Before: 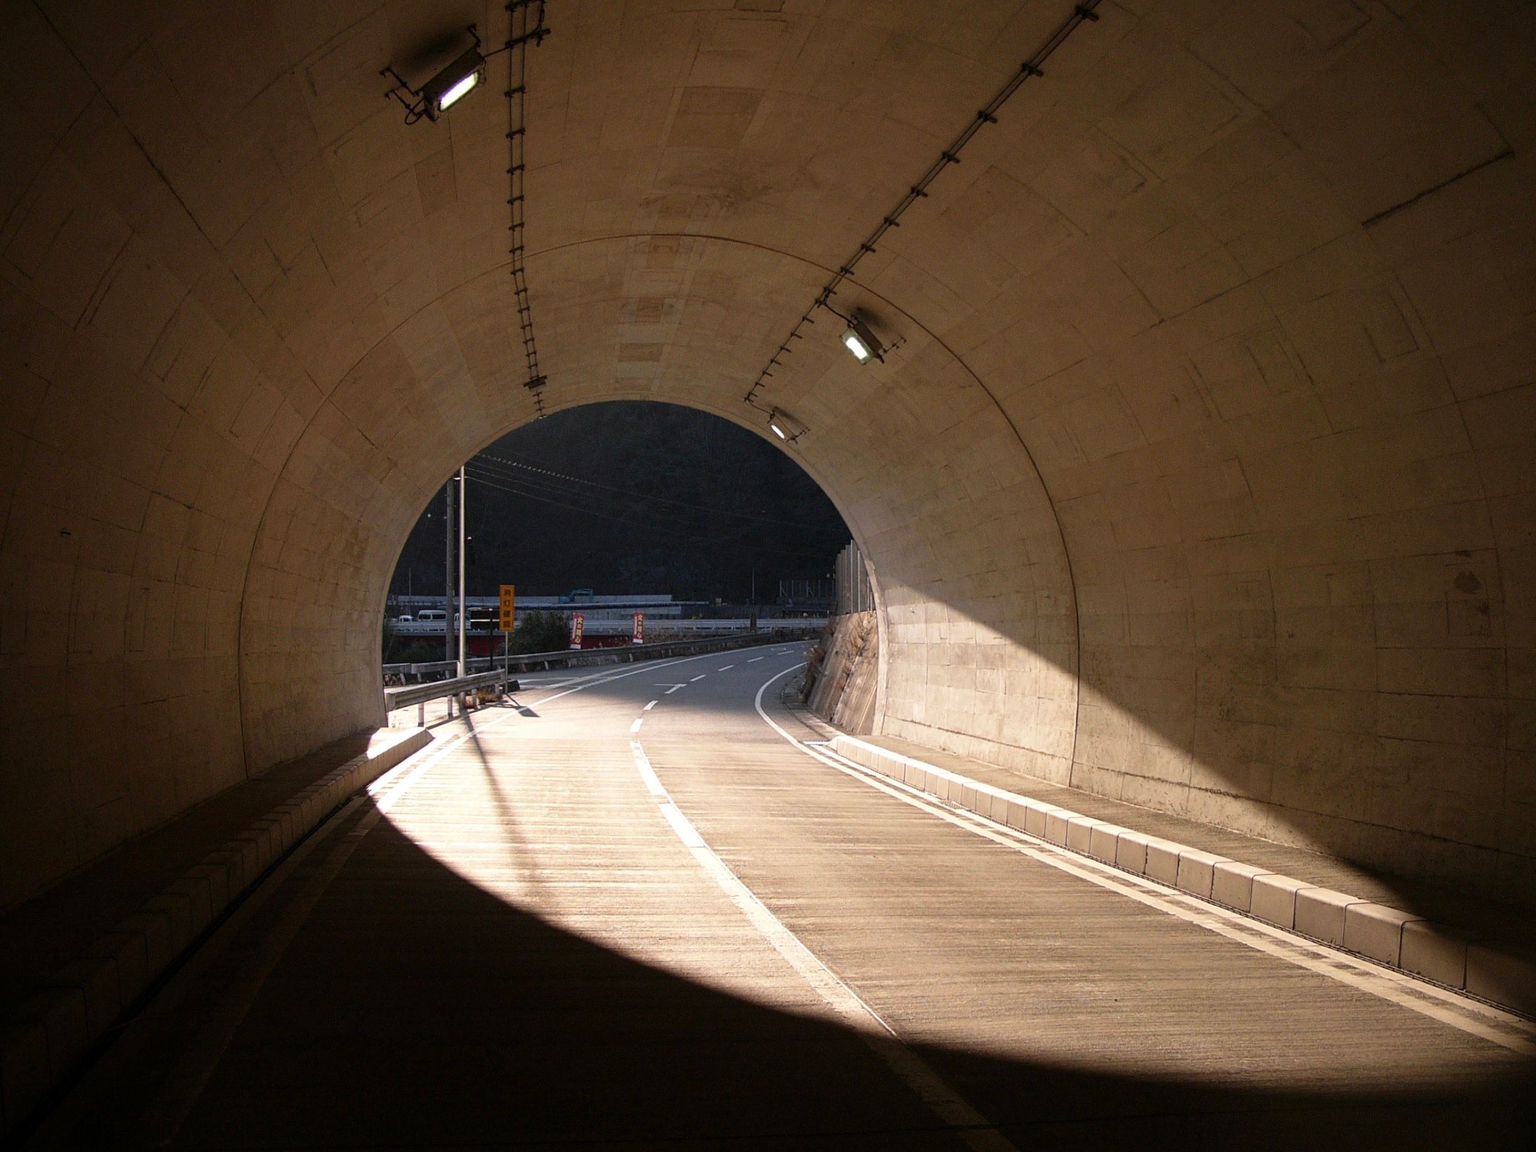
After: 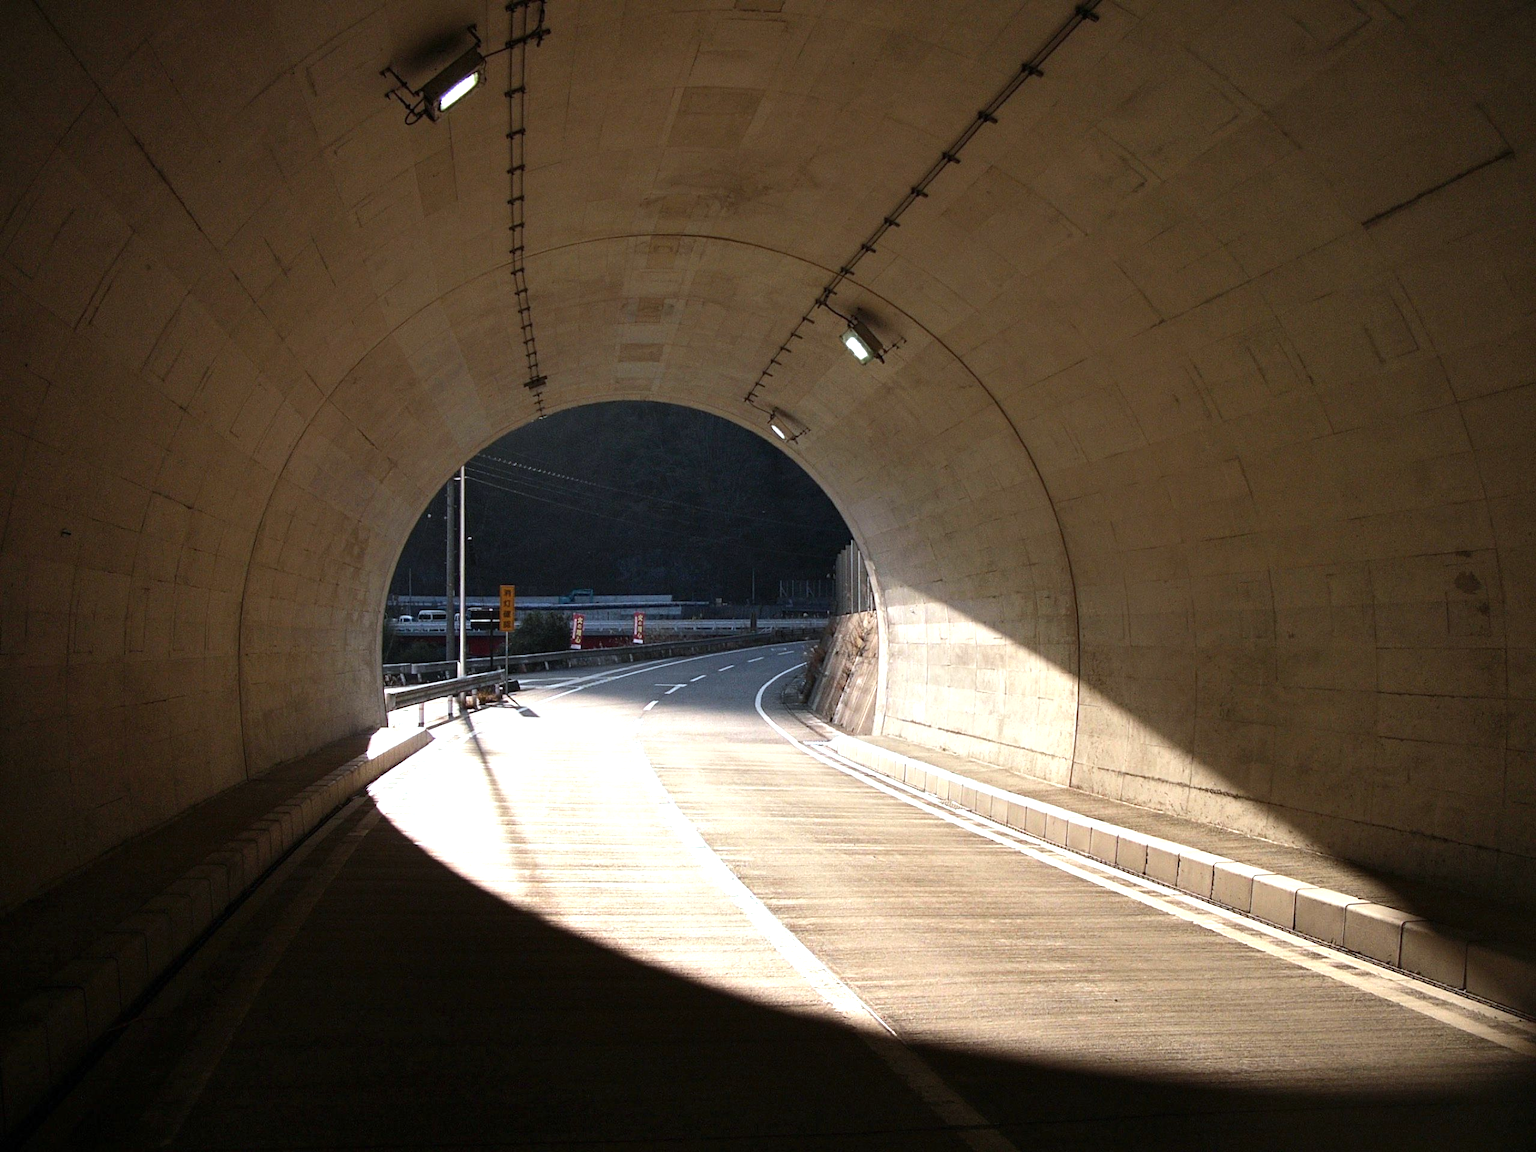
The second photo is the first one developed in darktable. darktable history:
shadows and highlights: shadows 37.27, highlights -28.18, soften with gaussian
tone equalizer: -8 EV 0.001 EV, -7 EV -0.002 EV, -6 EV 0.002 EV, -5 EV -0.03 EV, -4 EV -0.116 EV, -3 EV -0.169 EV, -2 EV 0.24 EV, -1 EV 0.702 EV, +0 EV 0.493 EV
color calibration: illuminant Planckian (black body), adaptation linear Bradford (ICC v4), x 0.364, y 0.367, temperature 4417.56 K, saturation algorithm version 1 (2020)
